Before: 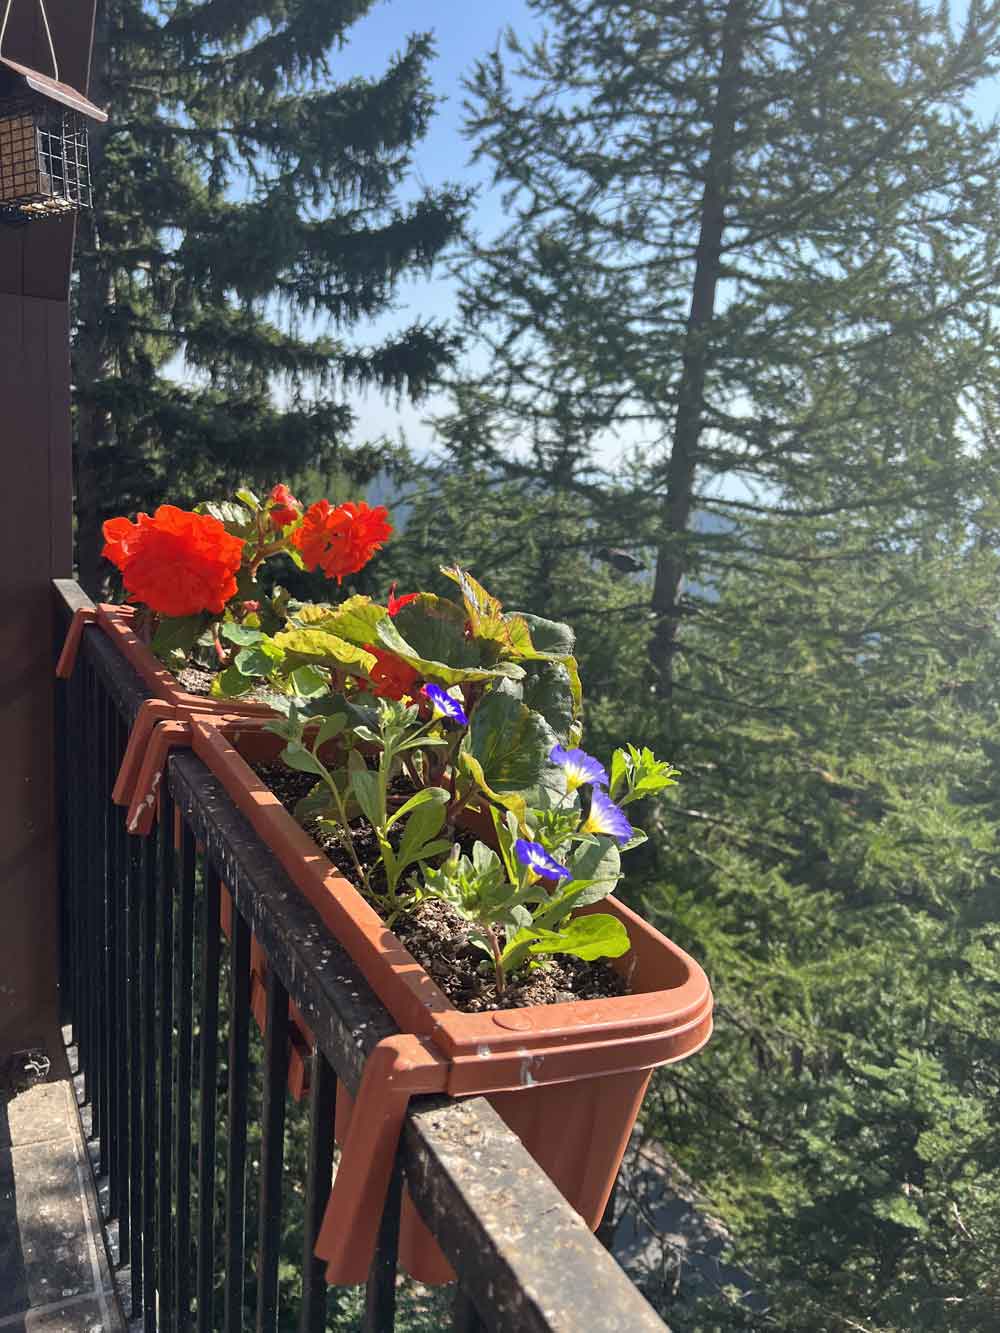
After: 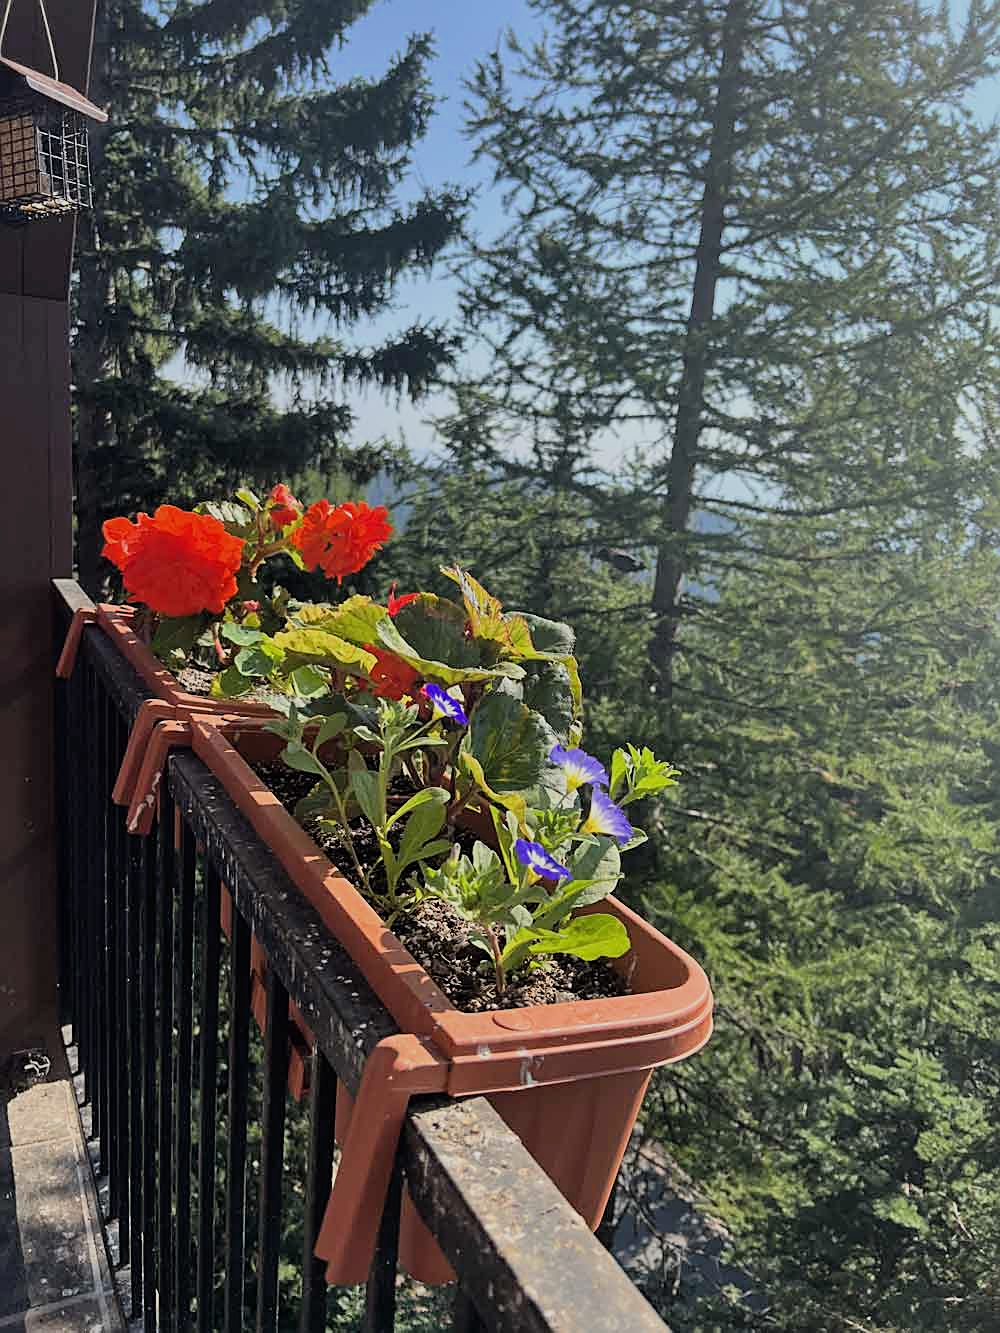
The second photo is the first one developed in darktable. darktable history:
sharpen: on, module defaults
filmic rgb: black relative exposure -7.65 EV, white relative exposure 4.56 EV, hardness 3.61, color science v6 (2022)
